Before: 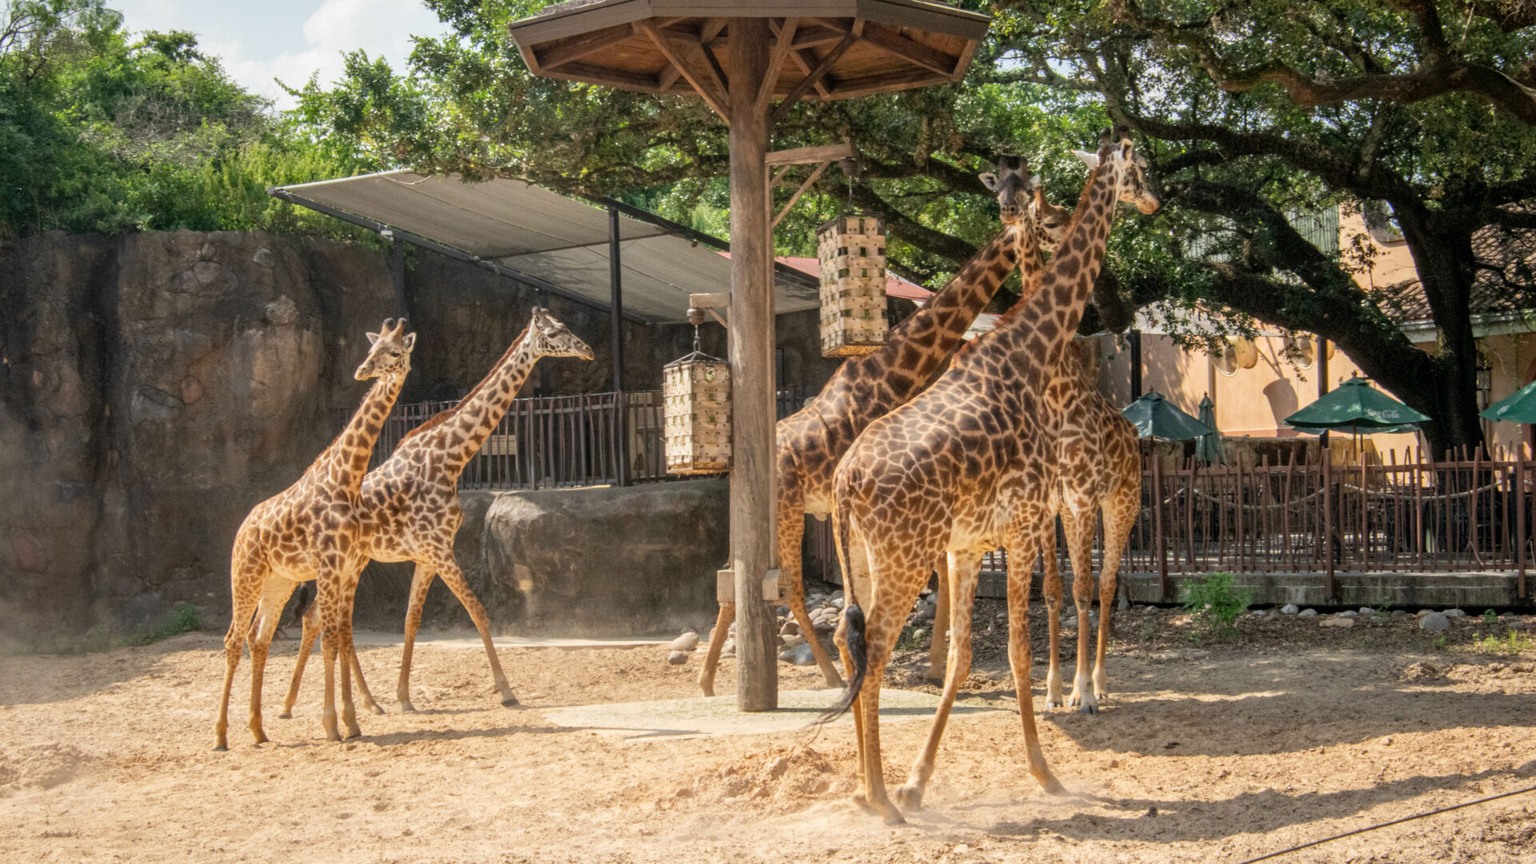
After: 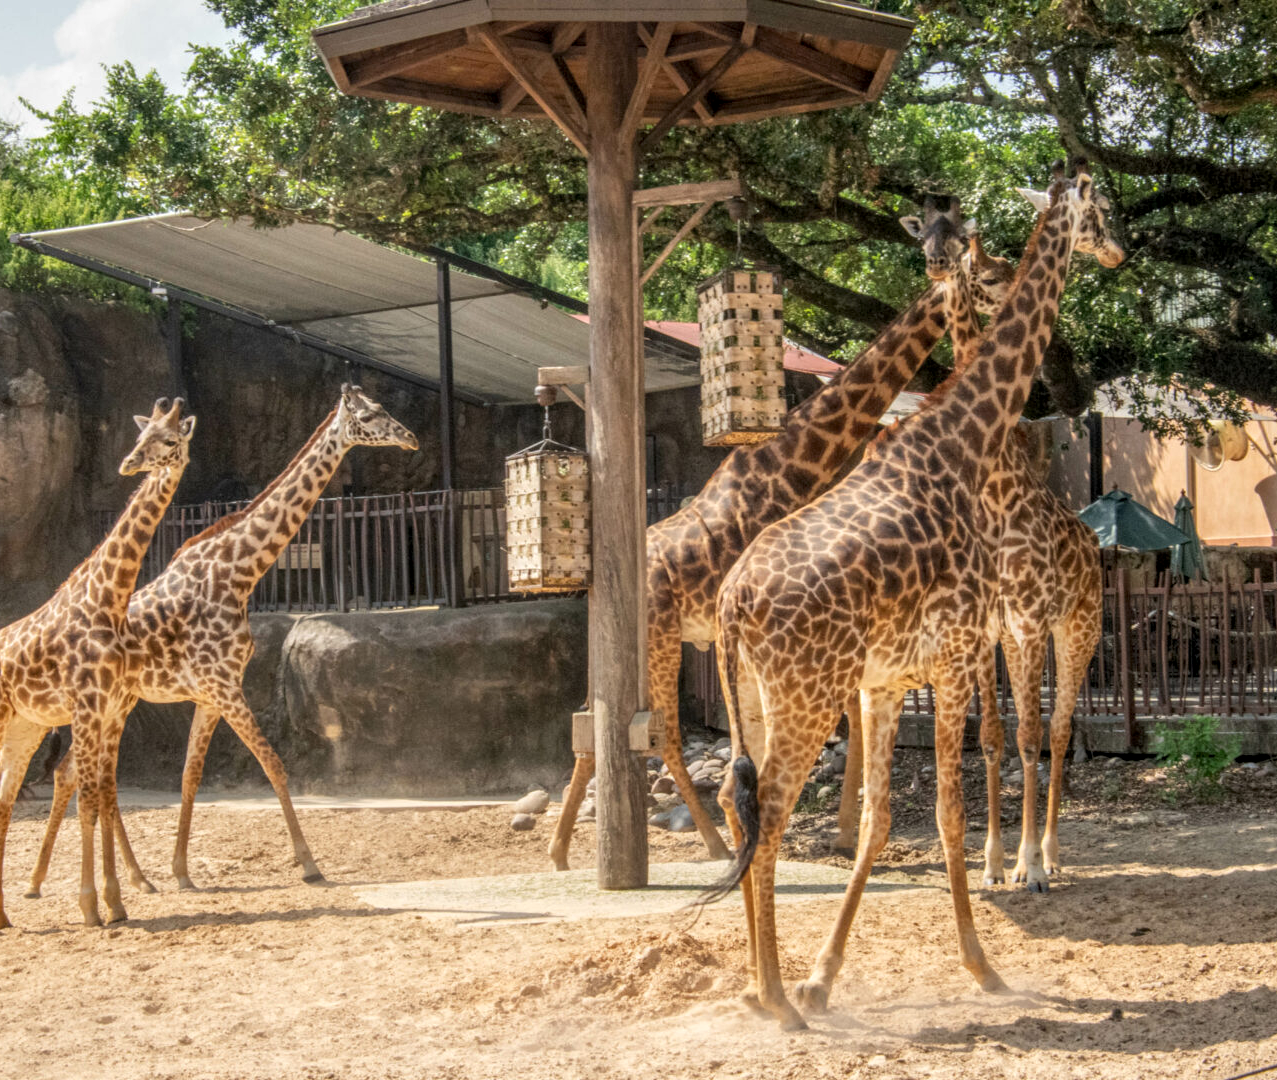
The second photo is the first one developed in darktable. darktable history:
local contrast: on, module defaults
crop: left 16.899%, right 16.556%
